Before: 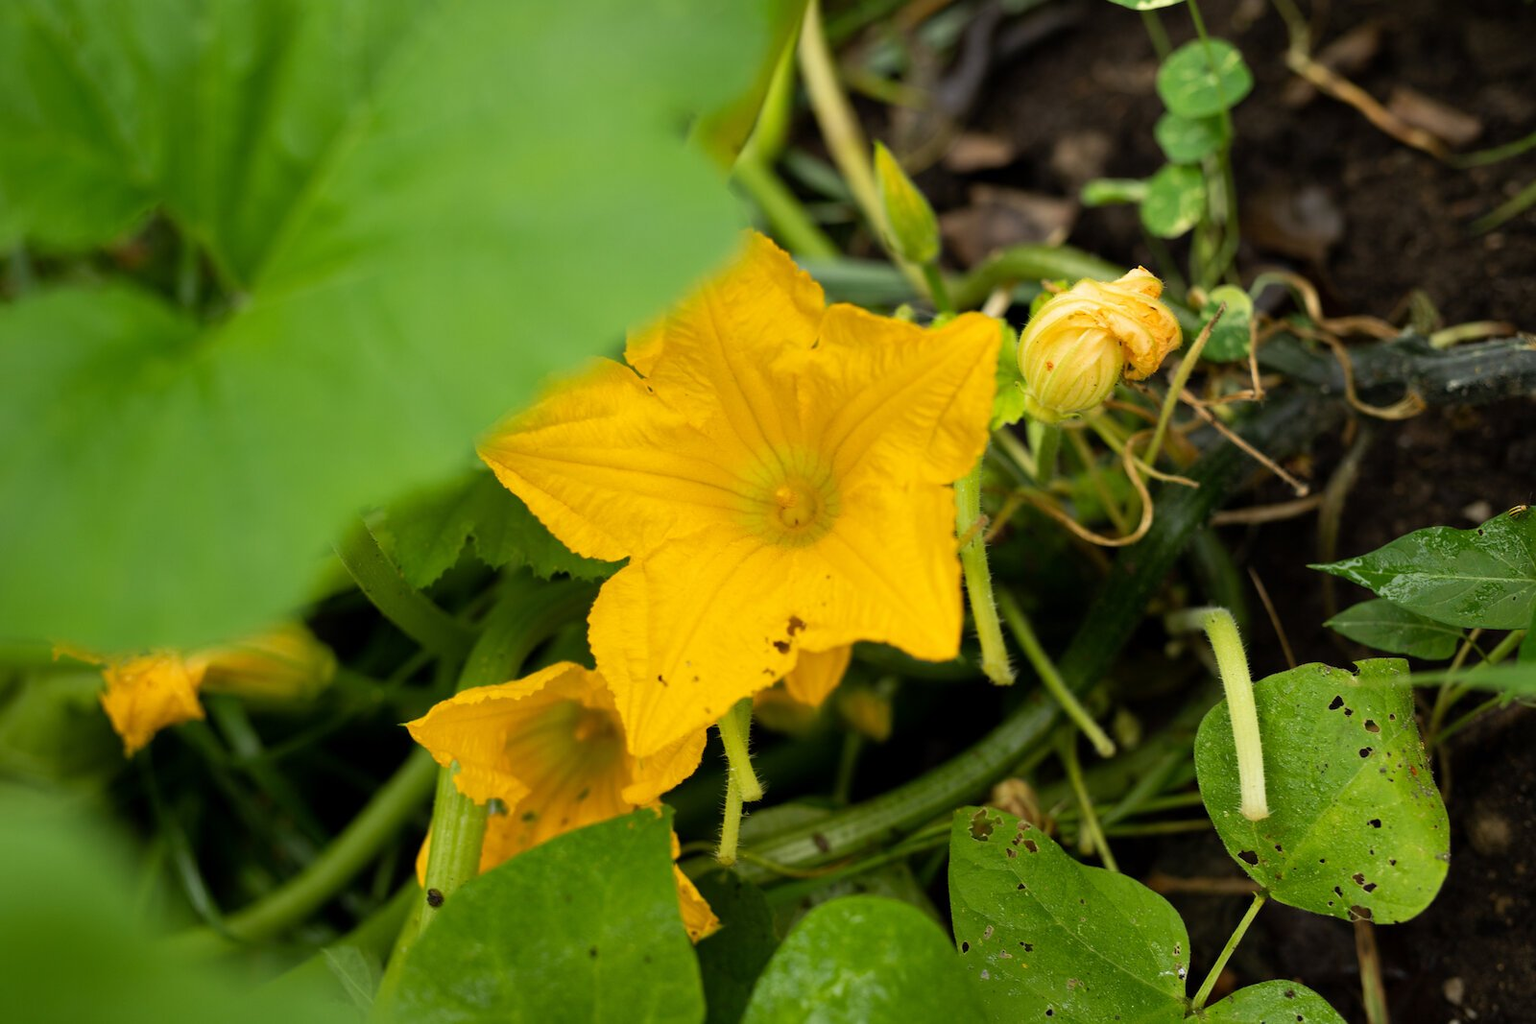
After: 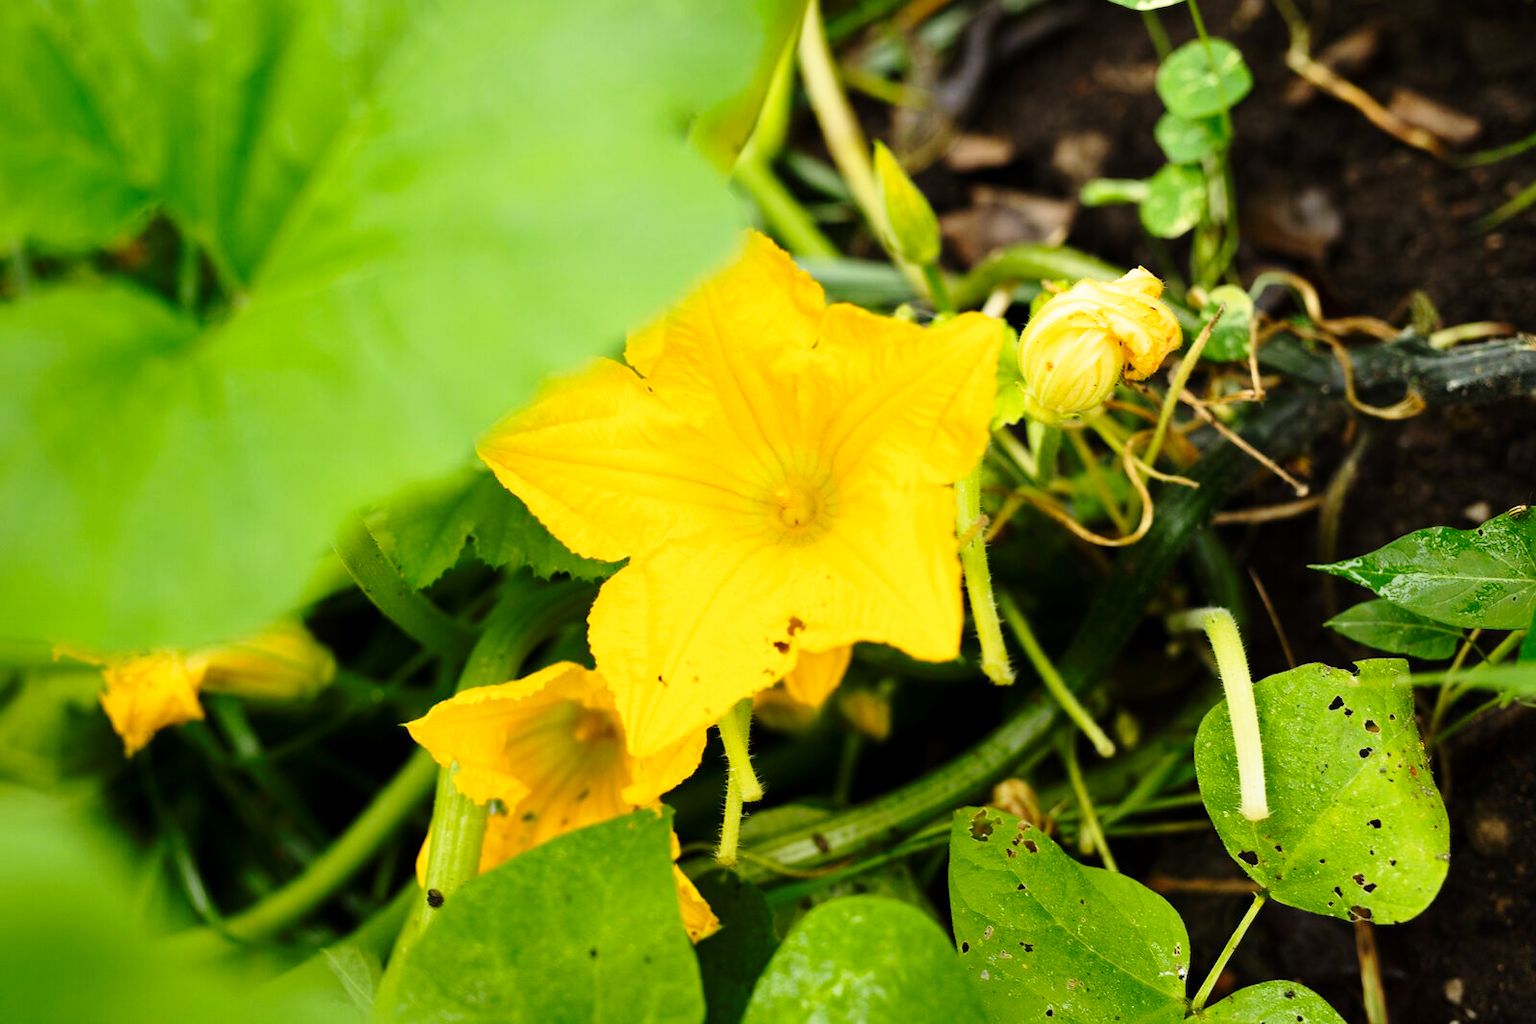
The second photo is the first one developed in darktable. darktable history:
base curve: curves: ch0 [(0, 0) (0.028, 0.03) (0.121, 0.232) (0.46, 0.748) (0.859, 0.968) (1, 1)], preserve colors none
contrast brightness saturation: contrast 0.082, saturation 0.017
